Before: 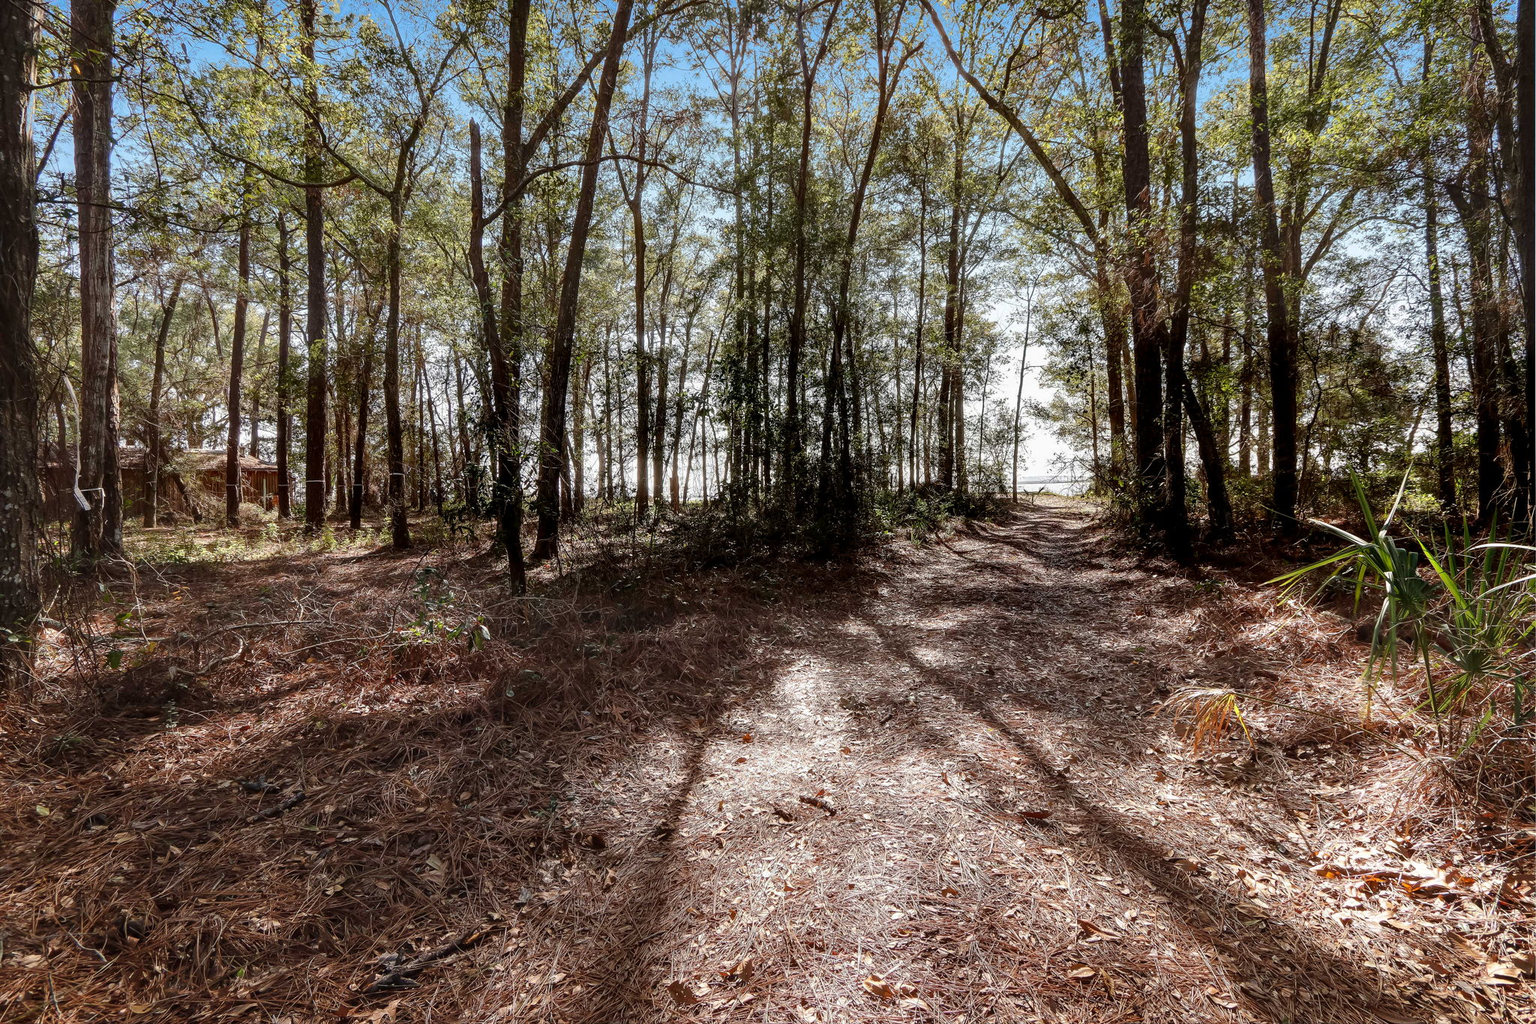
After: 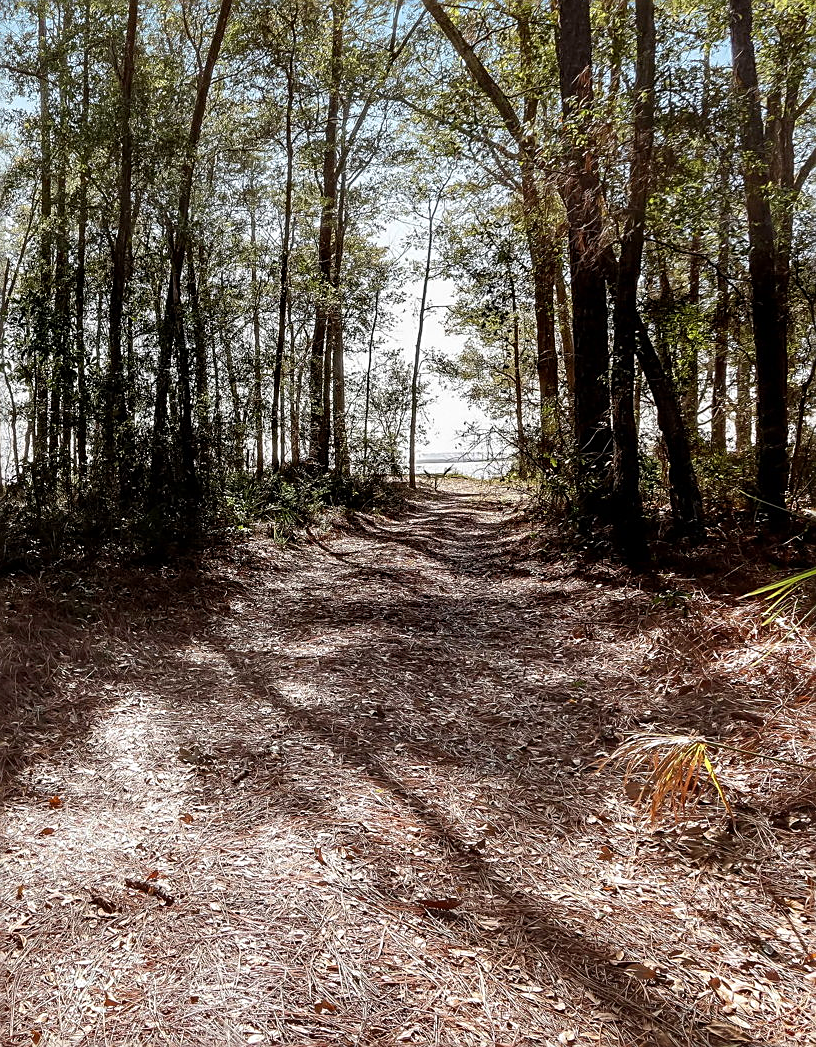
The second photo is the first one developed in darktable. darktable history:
crop: left 45.972%, top 13.336%, right 14.137%, bottom 9.956%
sharpen: on, module defaults
